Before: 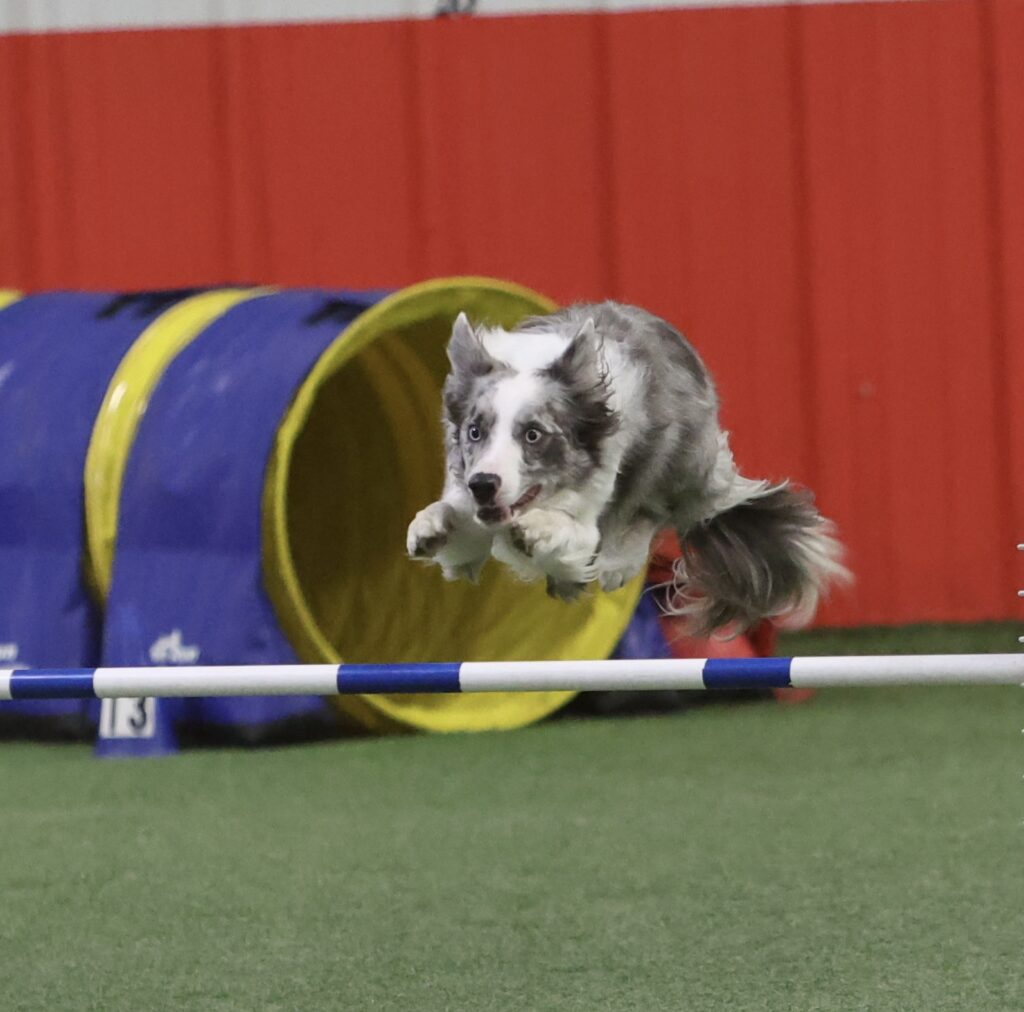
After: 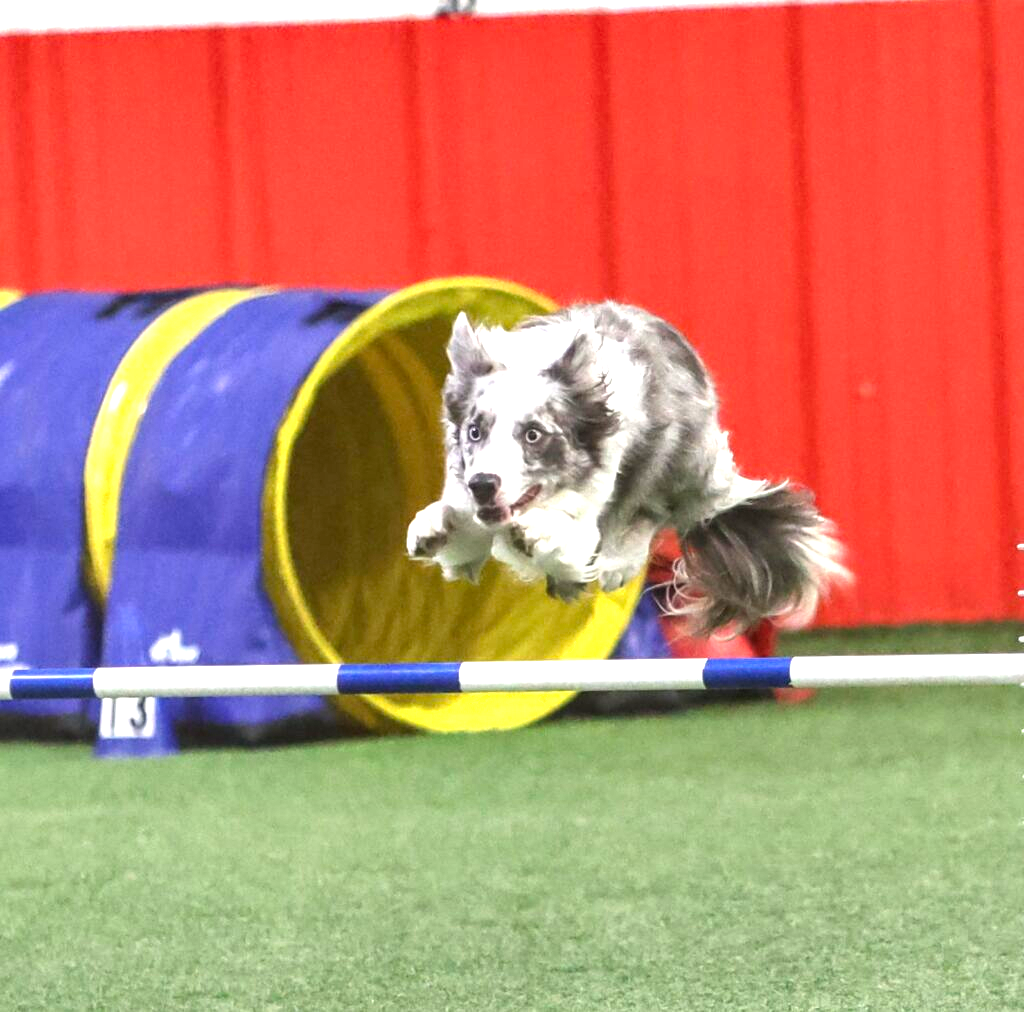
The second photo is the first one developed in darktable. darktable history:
exposure: black level correction 0, exposure 1.451 EV, compensate highlight preservation false
shadows and highlights: radius 126.39, shadows 30.54, highlights -30.54, low approximation 0.01, soften with gaussian
local contrast: on, module defaults
